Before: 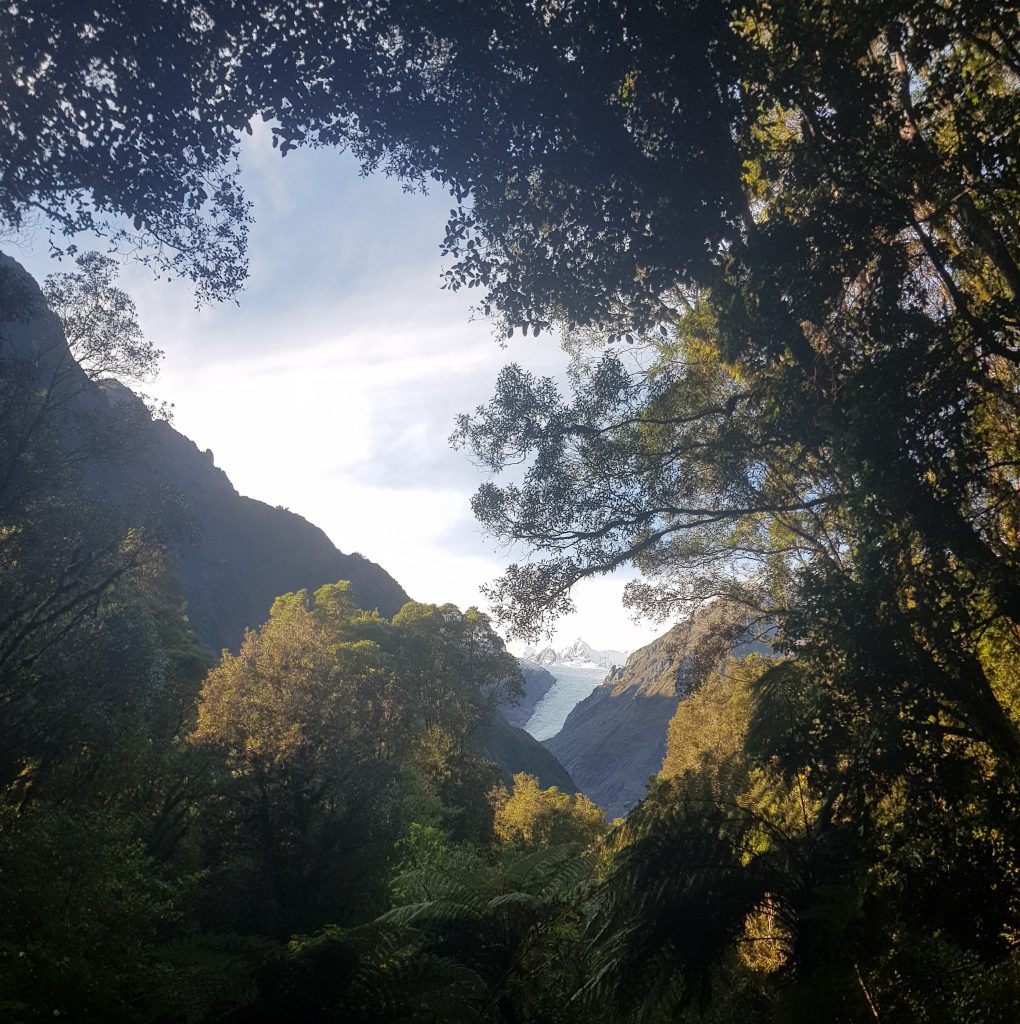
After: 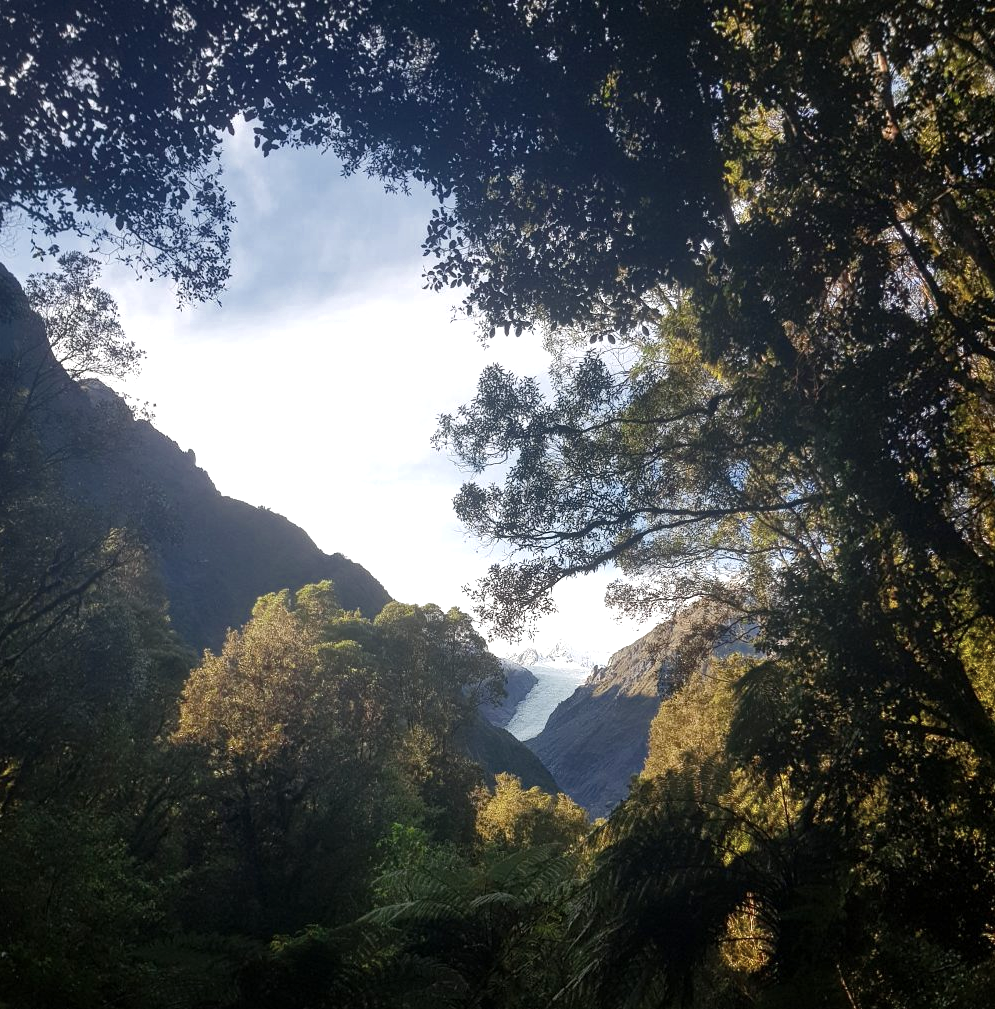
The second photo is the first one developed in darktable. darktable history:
color balance rgb: highlights gain › luminance 14.629%, linear chroma grading › global chroma 8.838%, perceptual saturation grading › global saturation 15.317%, perceptual saturation grading › highlights -19.259%, perceptual saturation grading › shadows 19.078%, perceptual brilliance grading › global brilliance 15.698%, perceptual brilliance grading › shadows -35.503%, contrast -10.629%
crop and rotate: left 1.773%, right 0.626%, bottom 1.416%
color zones: curves: ch0 [(0, 0.5) (0.125, 0.4) (0.25, 0.5) (0.375, 0.4) (0.5, 0.4) (0.625, 0.35) (0.75, 0.35) (0.875, 0.5)]; ch1 [(0, 0.35) (0.125, 0.45) (0.25, 0.35) (0.375, 0.35) (0.5, 0.35) (0.625, 0.35) (0.75, 0.45) (0.875, 0.35)]; ch2 [(0, 0.6) (0.125, 0.5) (0.25, 0.5) (0.375, 0.6) (0.5, 0.6) (0.625, 0.5) (0.75, 0.5) (0.875, 0.5)]
local contrast: mode bilateral grid, contrast 19, coarseness 51, detail 119%, midtone range 0.2
